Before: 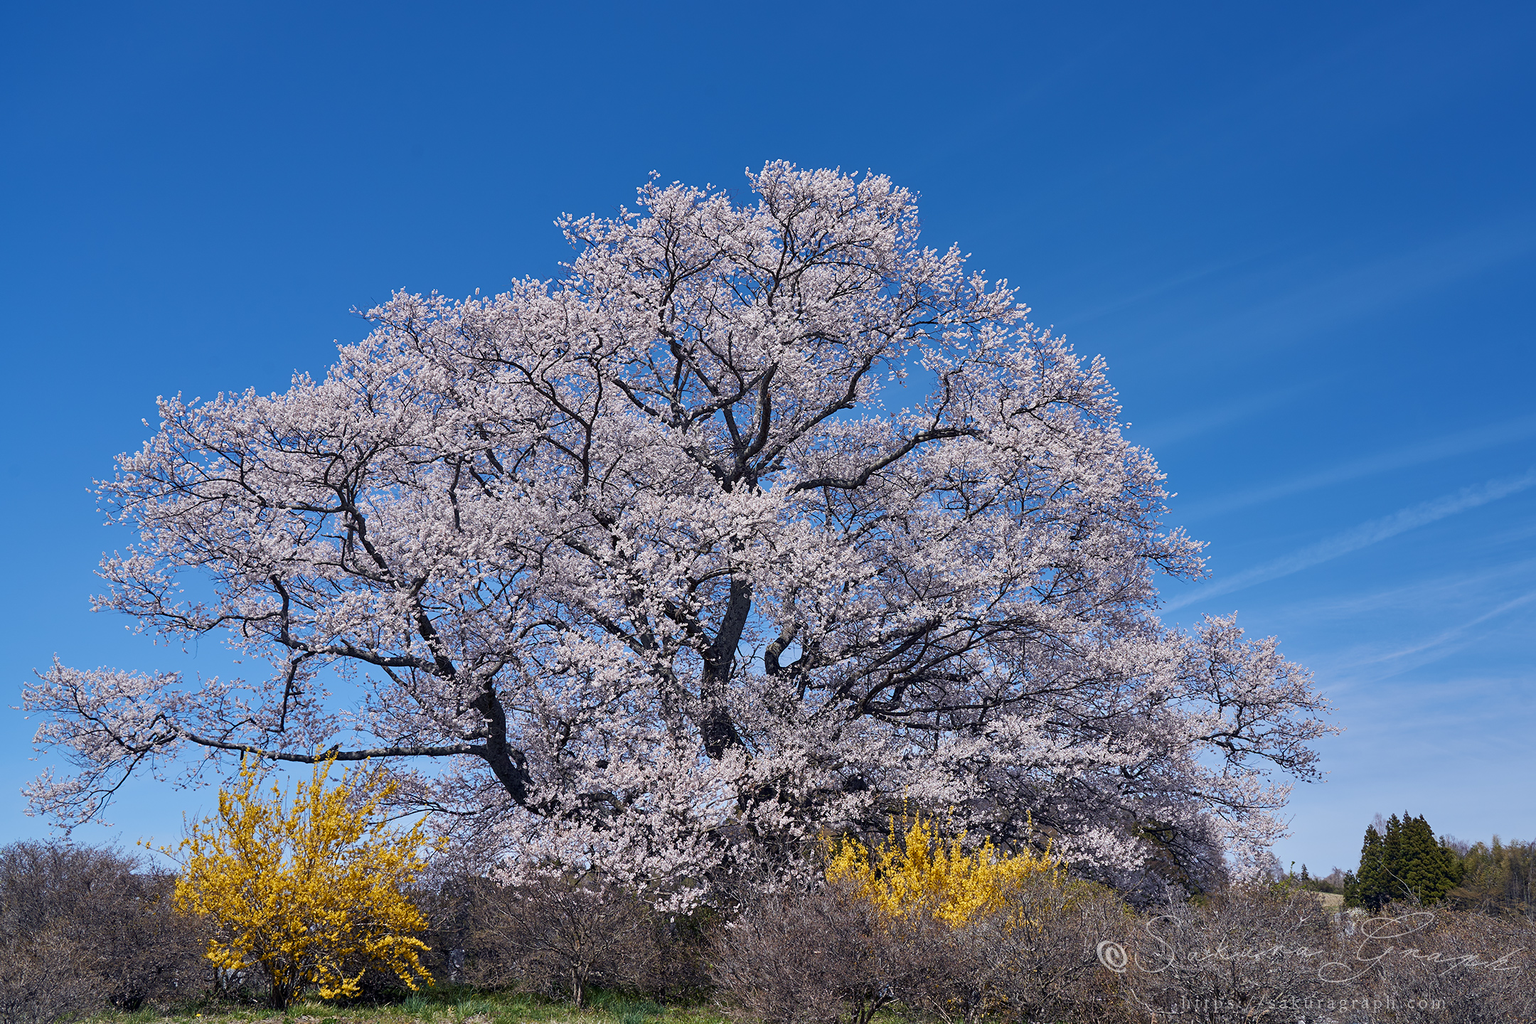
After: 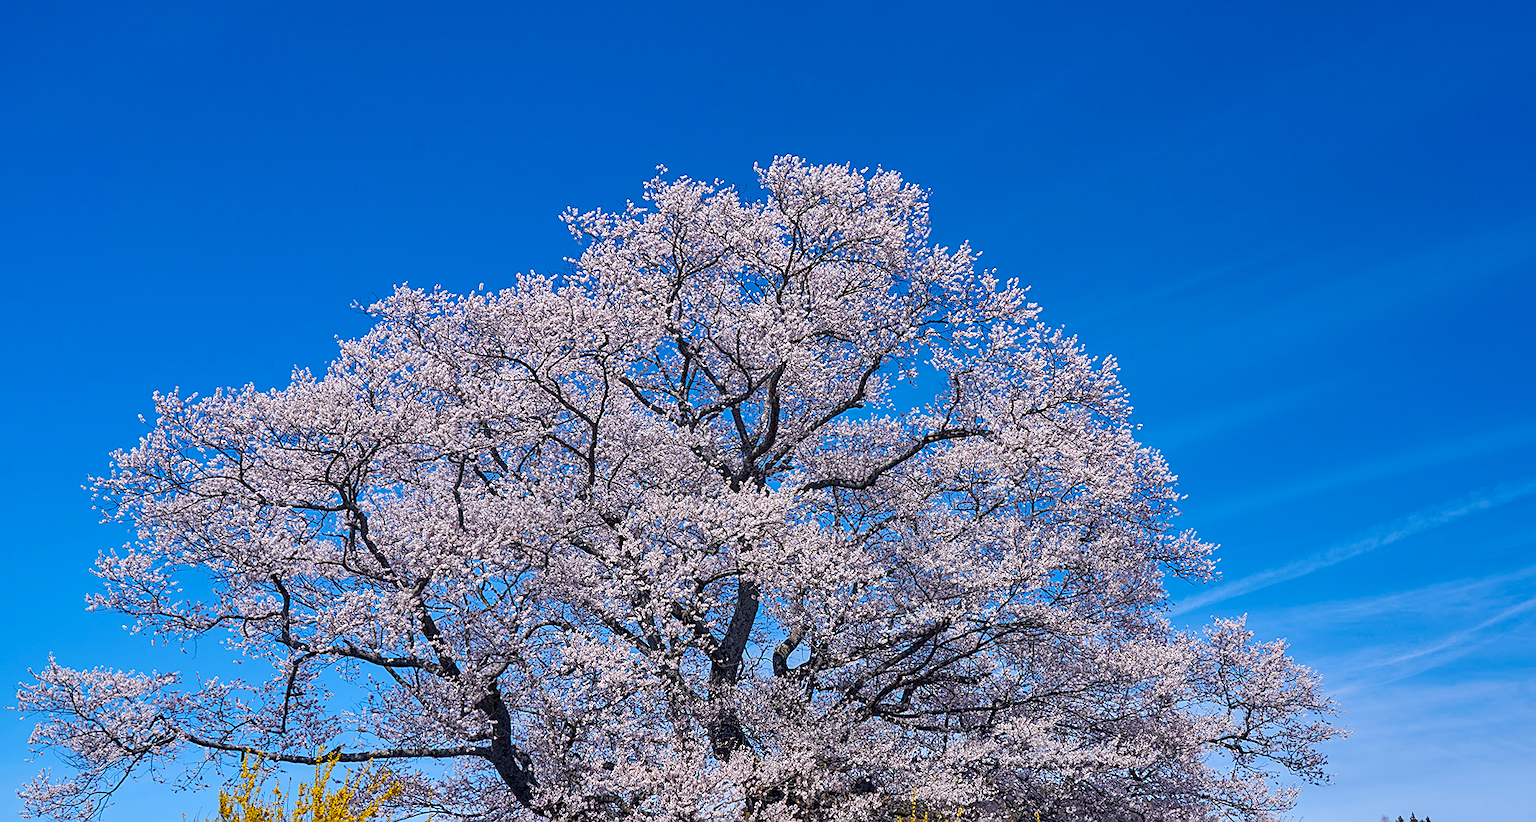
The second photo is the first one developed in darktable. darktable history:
crop: bottom 19.644%
local contrast: on, module defaults
rotate and perspective: rotation 0.174°, lens shift (vertical) 0.013, lens shift (horizontal) 0.019, shear 0.001, automatic cropping original format, crop left 0.007, crop right 0.991, crop top 0.016, crop bottom 0.997
color balance rgb: perceptual saturation grading › global saturation 40%, global vibrance 15%
tone equalizer: on, module defaults
sharpen: on, module defaults
